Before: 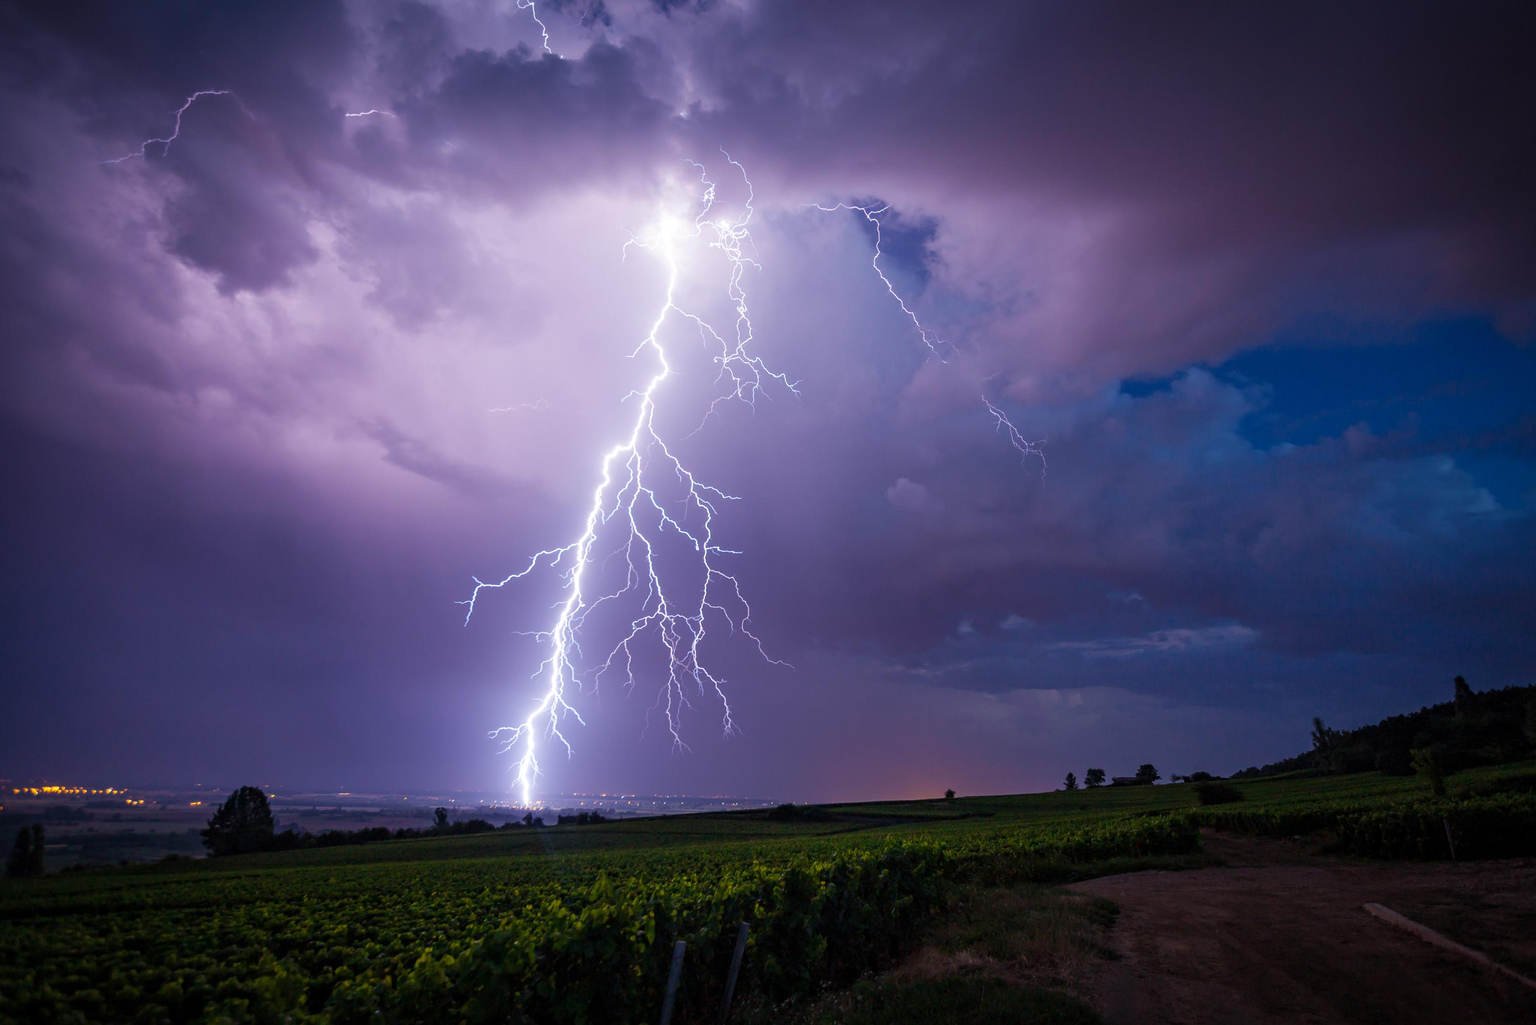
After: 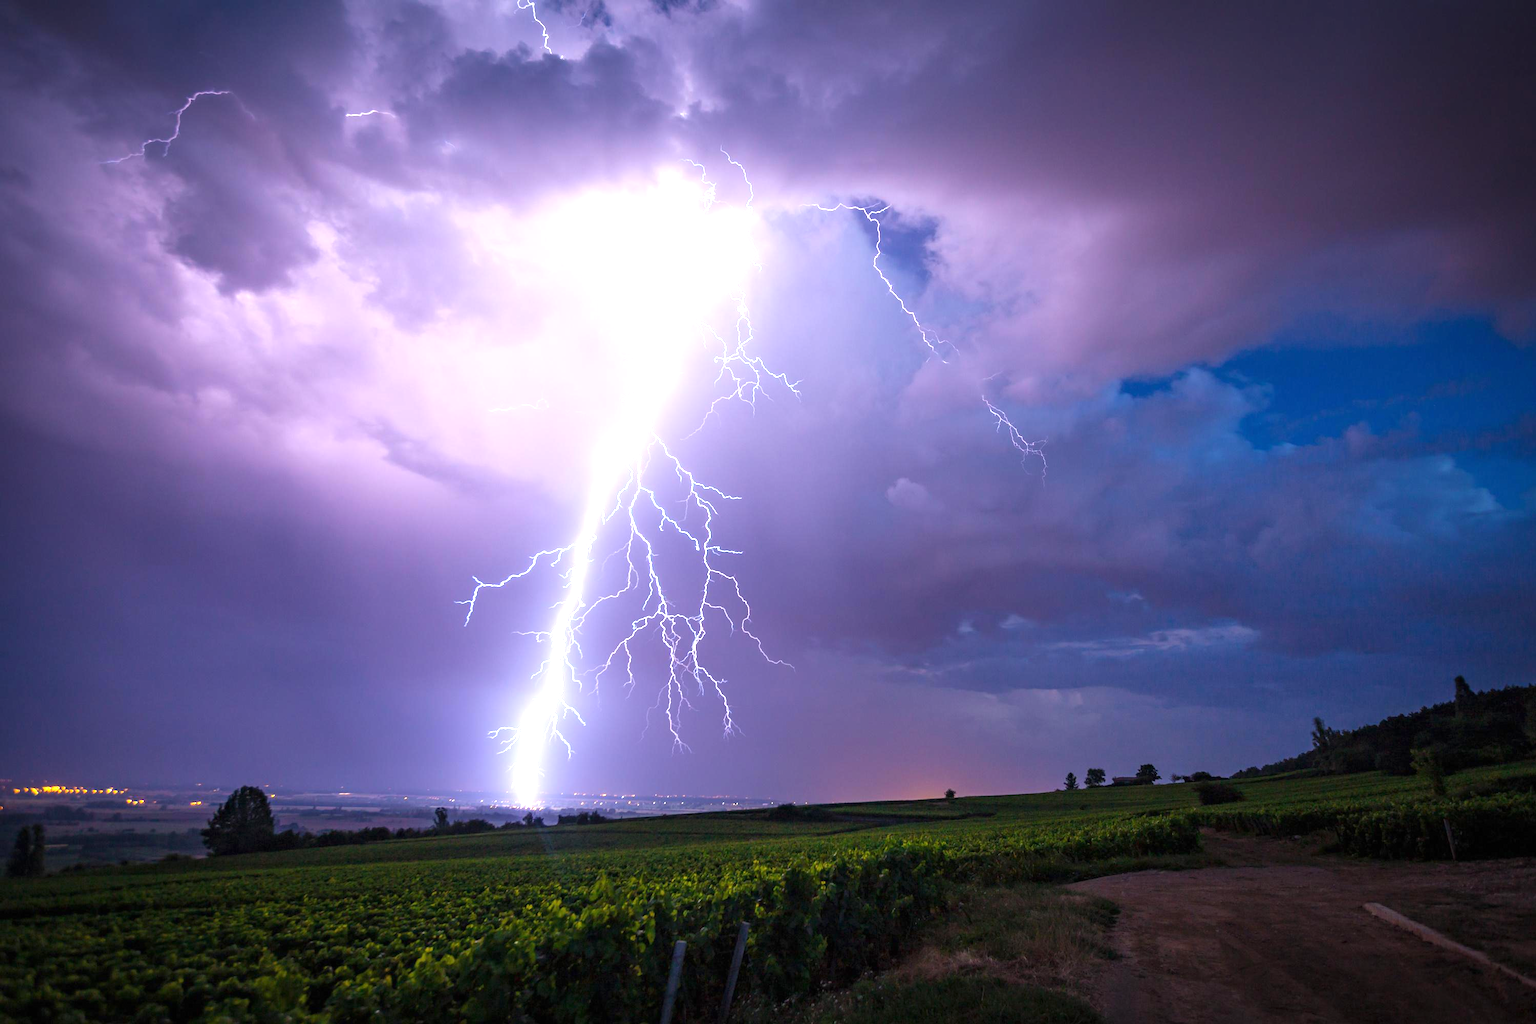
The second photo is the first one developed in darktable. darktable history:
exposure: black level correction 0, exposure 0.953 EV, compensate exposure bias true, compensate highlight preservation false
